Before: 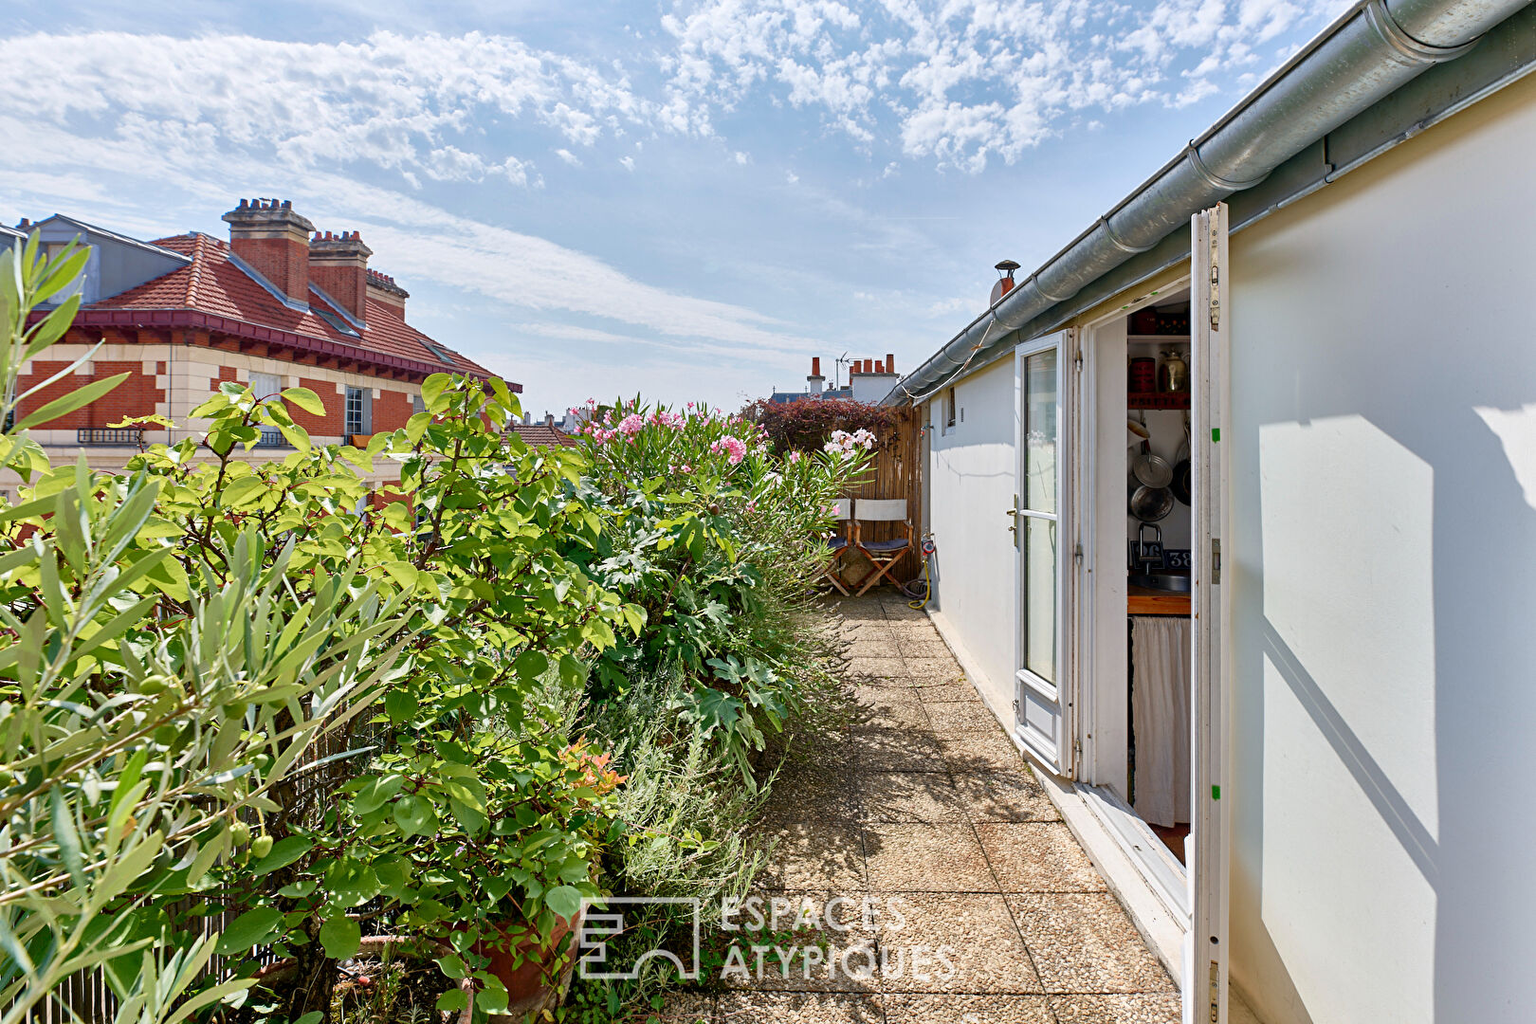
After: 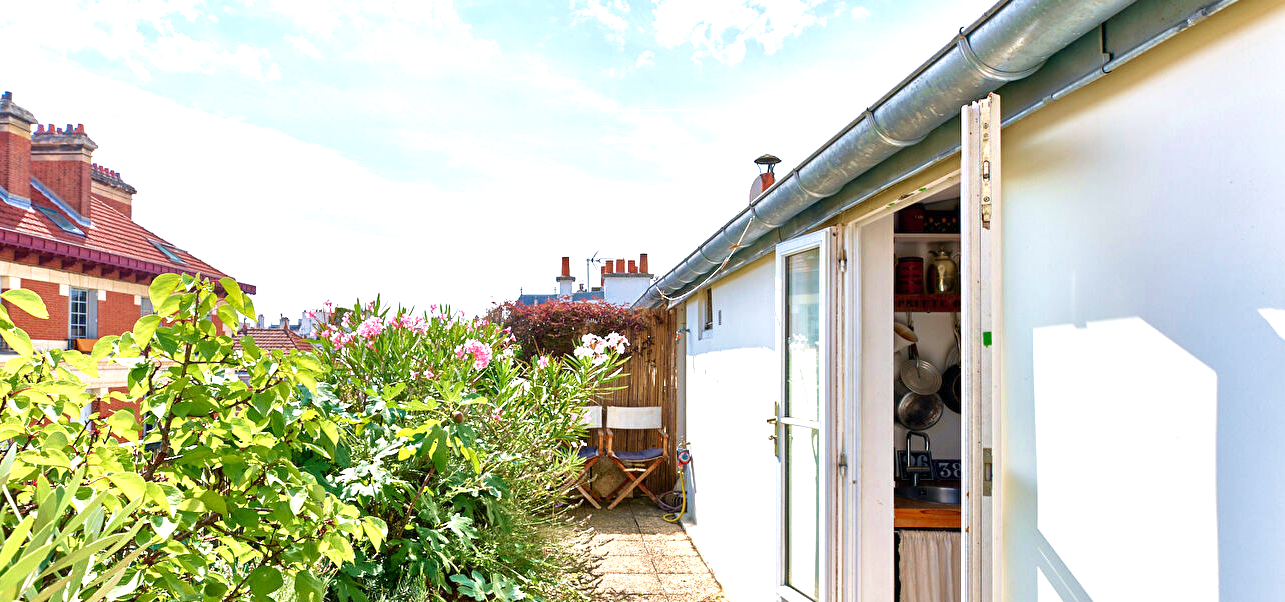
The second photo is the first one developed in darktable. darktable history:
crop: left 18.251%, top 11.121%, right 2.376%, bottom 33.063%
velvia: strength 36.85%
exposure: exposure 0.947 EV, compensate exposure bias true, compensate highlight preservation false
